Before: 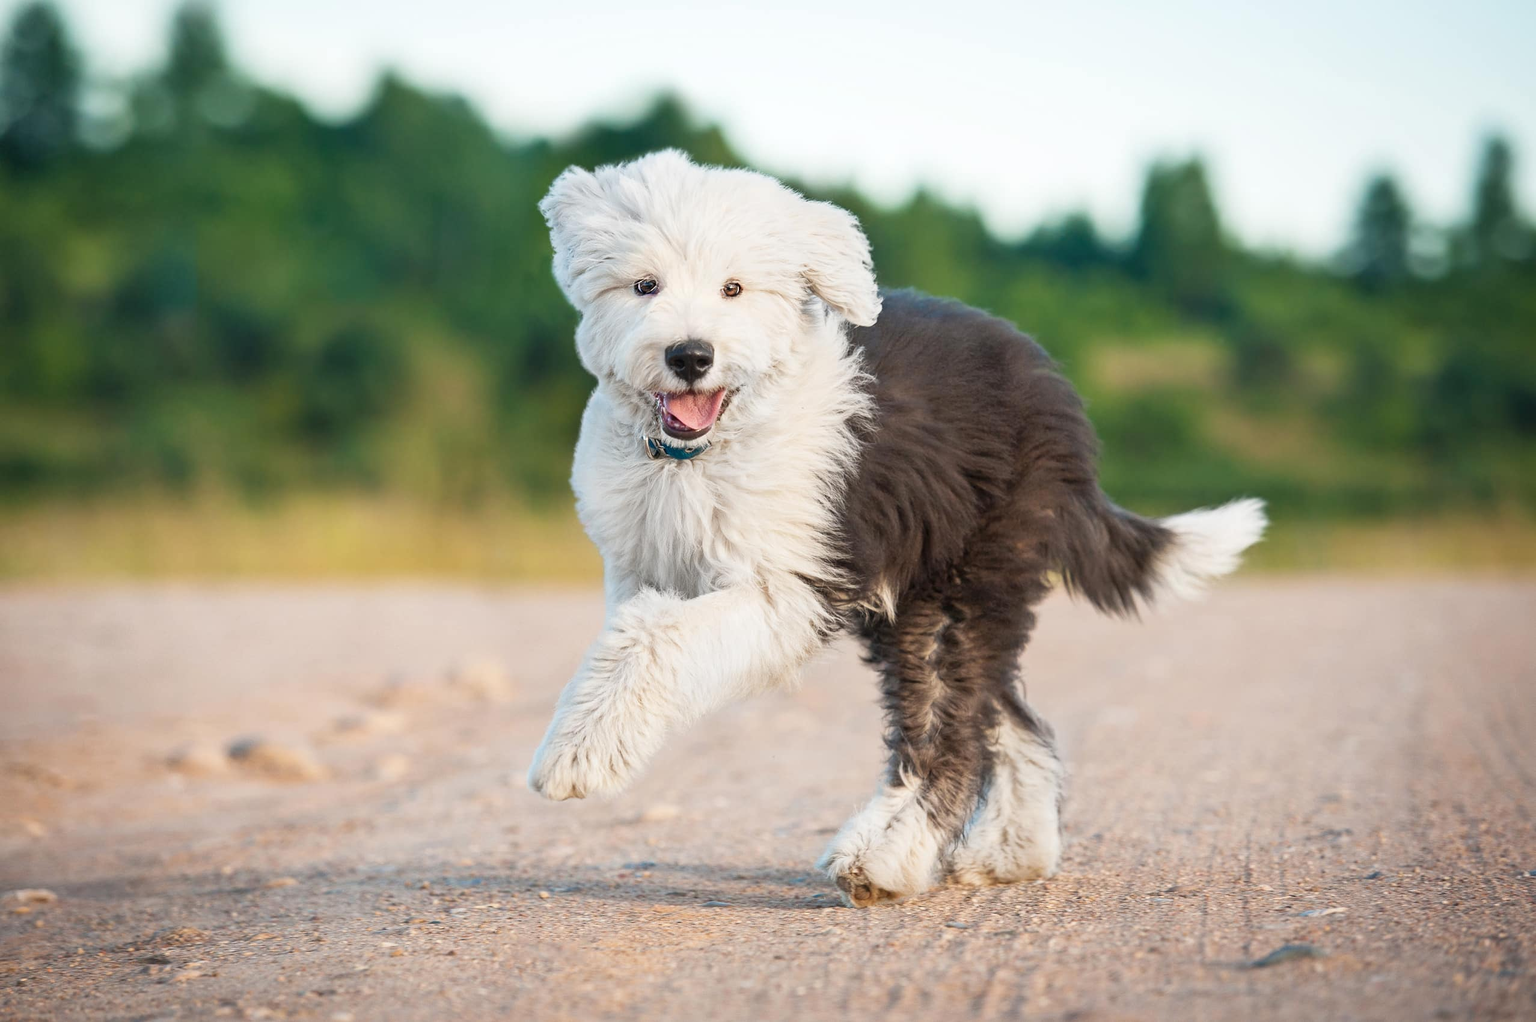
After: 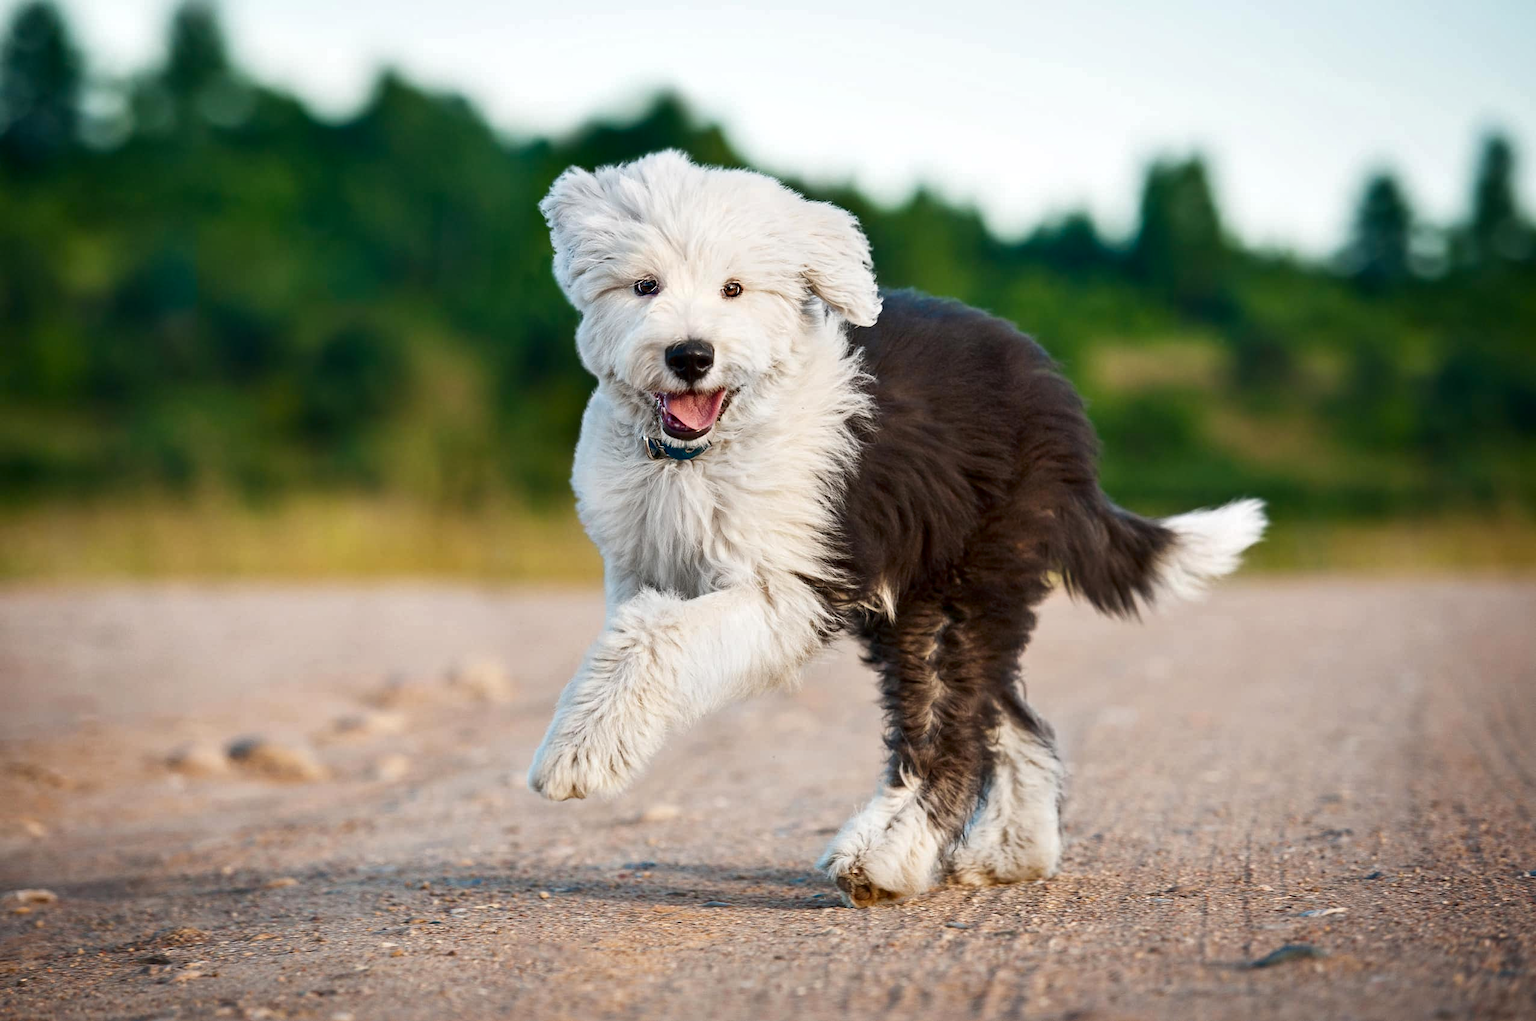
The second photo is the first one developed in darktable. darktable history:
contrast brightness saturation: brightness -0.2, saturation 0.08
contrast equalizer: octaves 7, y [[0.6 ×6], [0.55 ×6], [0 ×6], [0 ×6], [0 ×6]], mix 0.3
